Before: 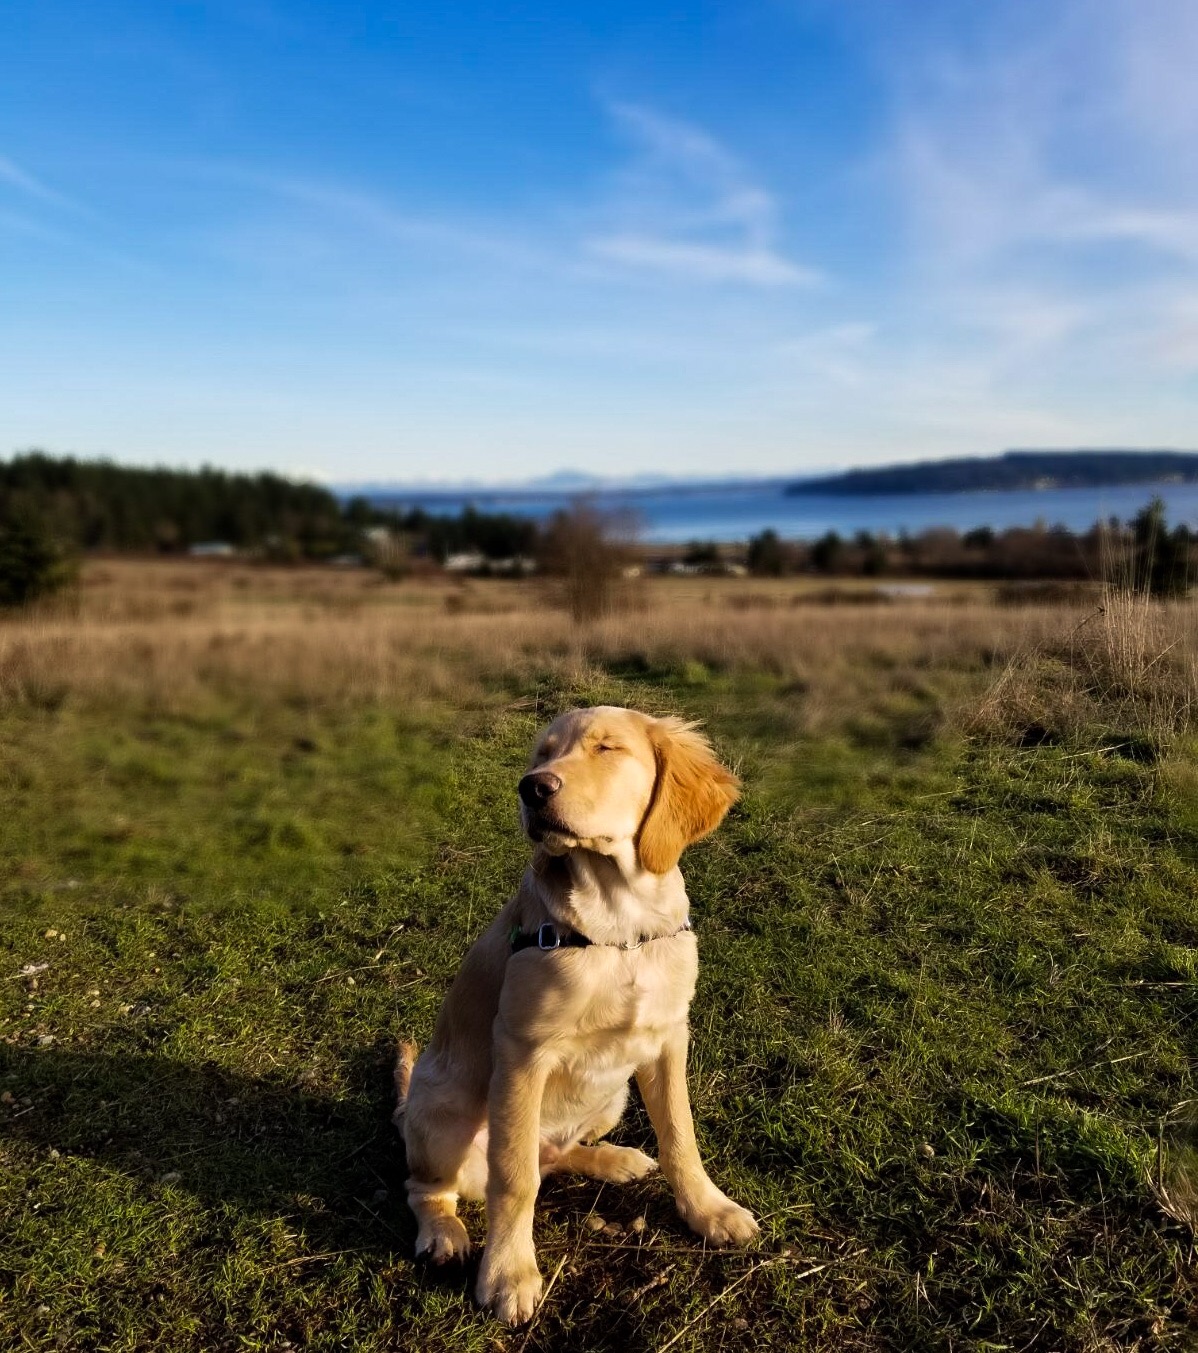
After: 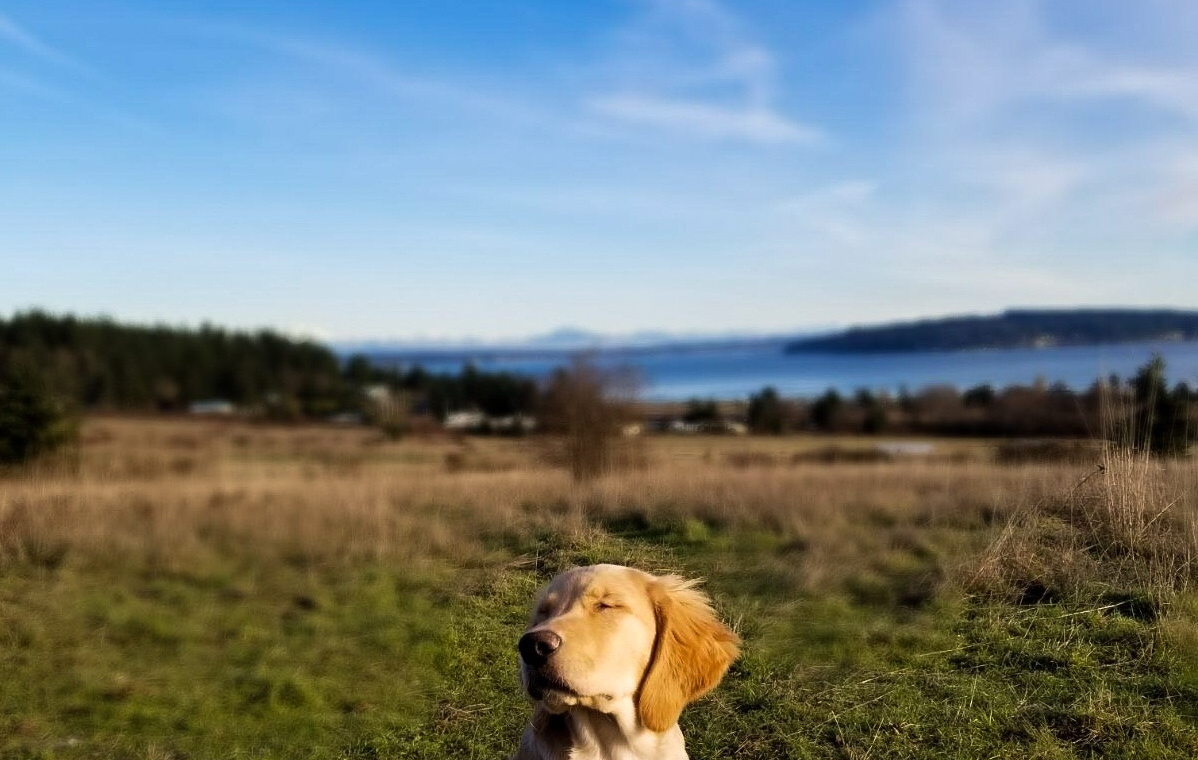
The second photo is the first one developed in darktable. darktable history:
crop and rotate: top 10.503%, bottom 33.304%
